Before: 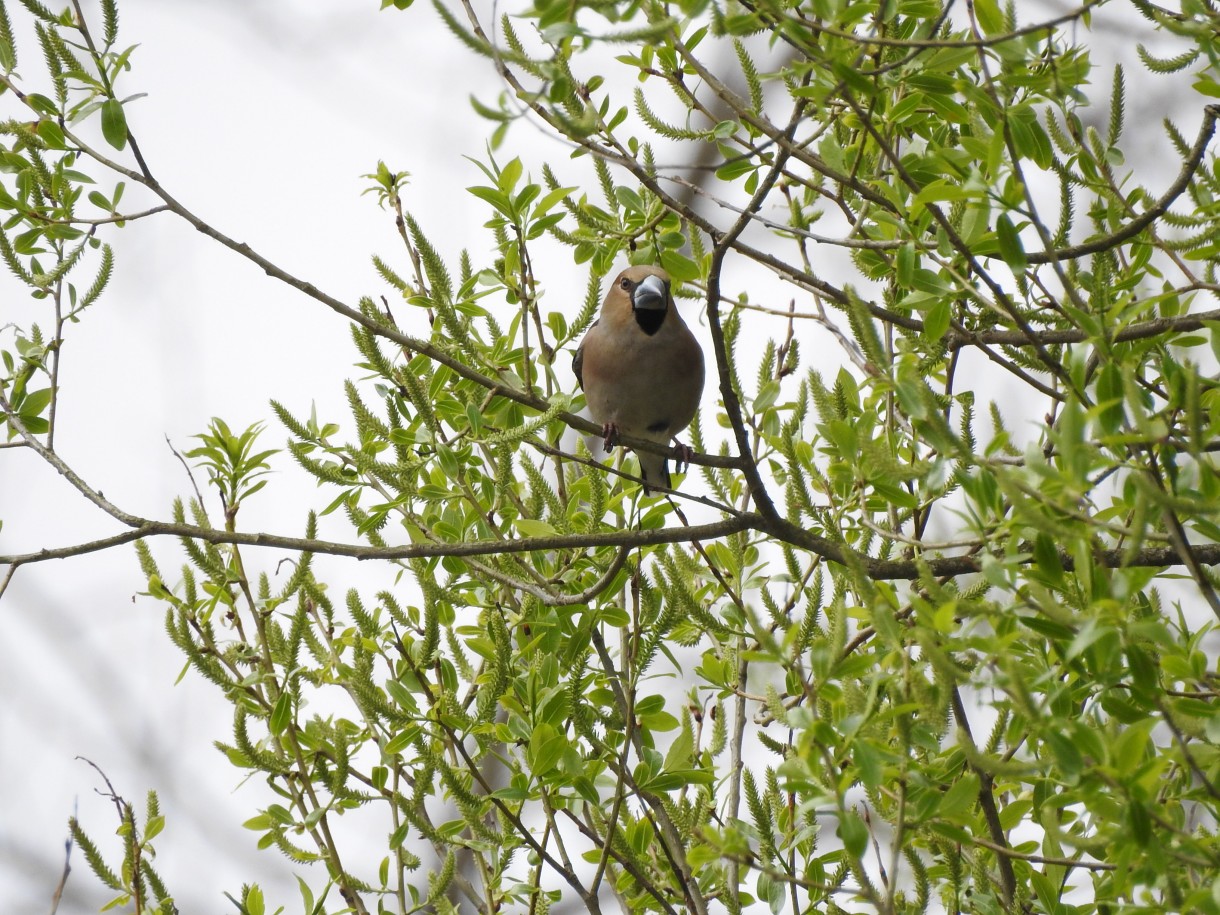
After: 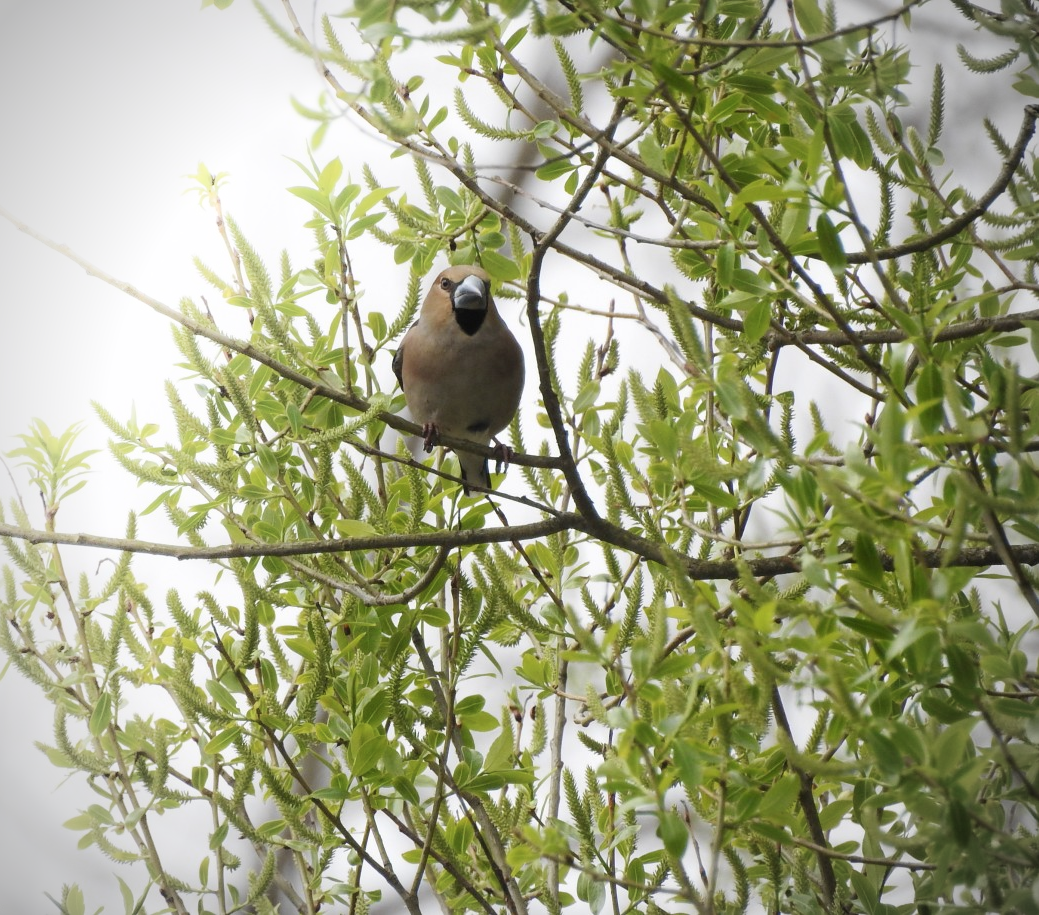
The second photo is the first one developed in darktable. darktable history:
crop and rotate: left 14.808%
vignetting: unbound false
shadows and highlights: shadows -54.93, highlights 85.49, soften with gaussian
contrast brightness saturation: saturation -0.081
